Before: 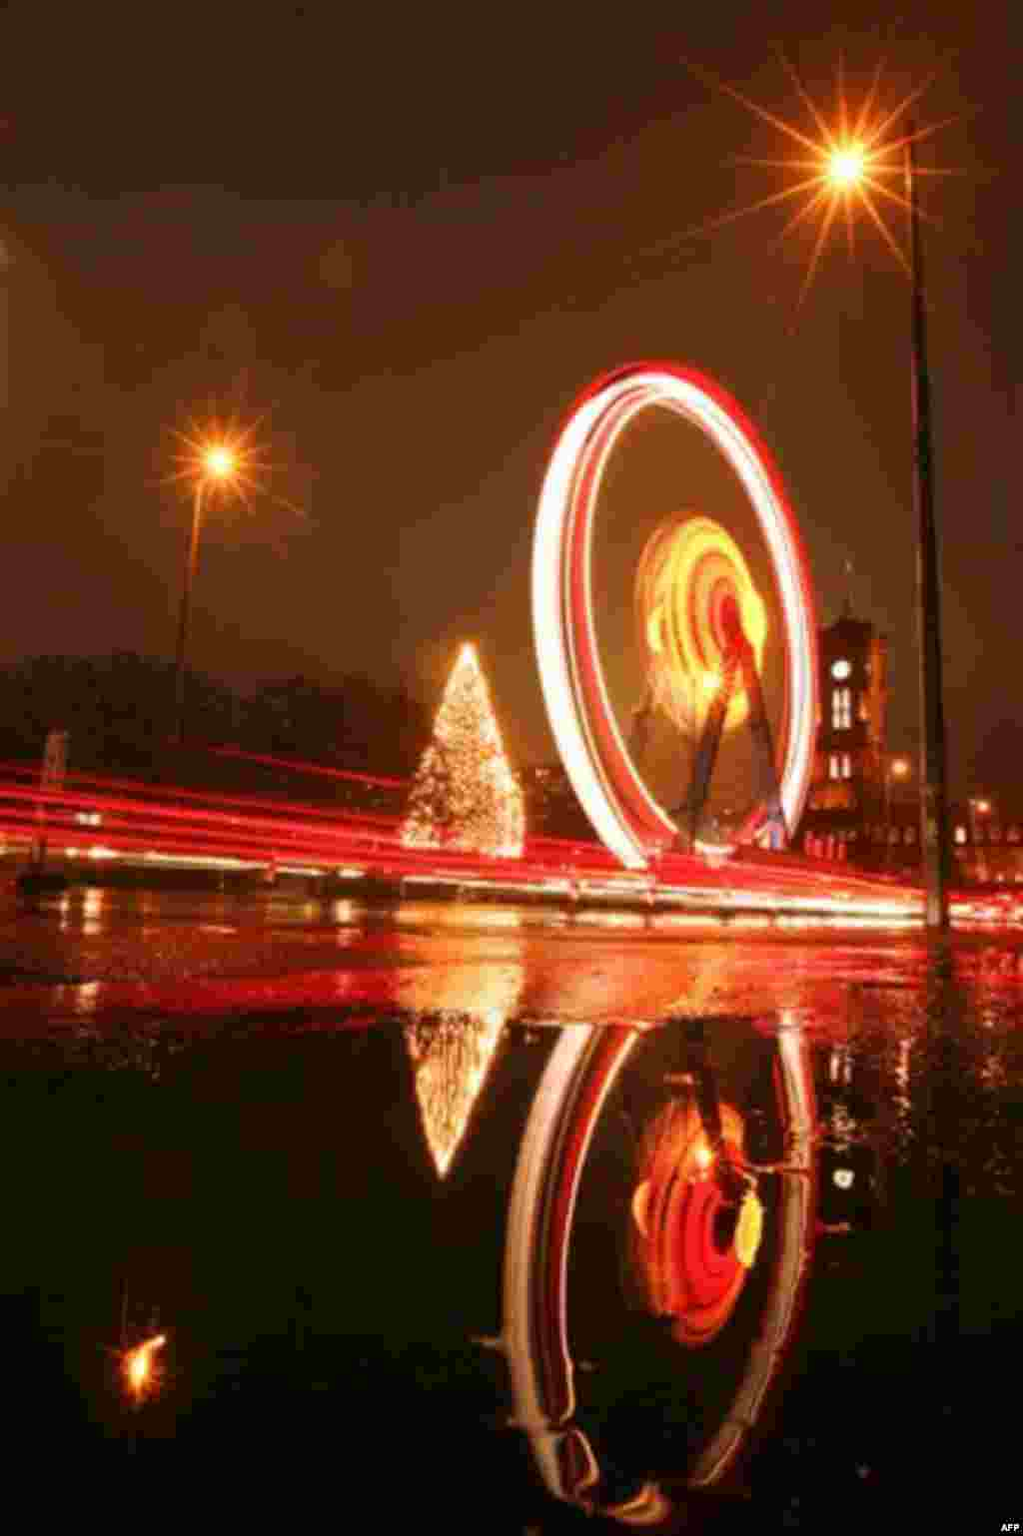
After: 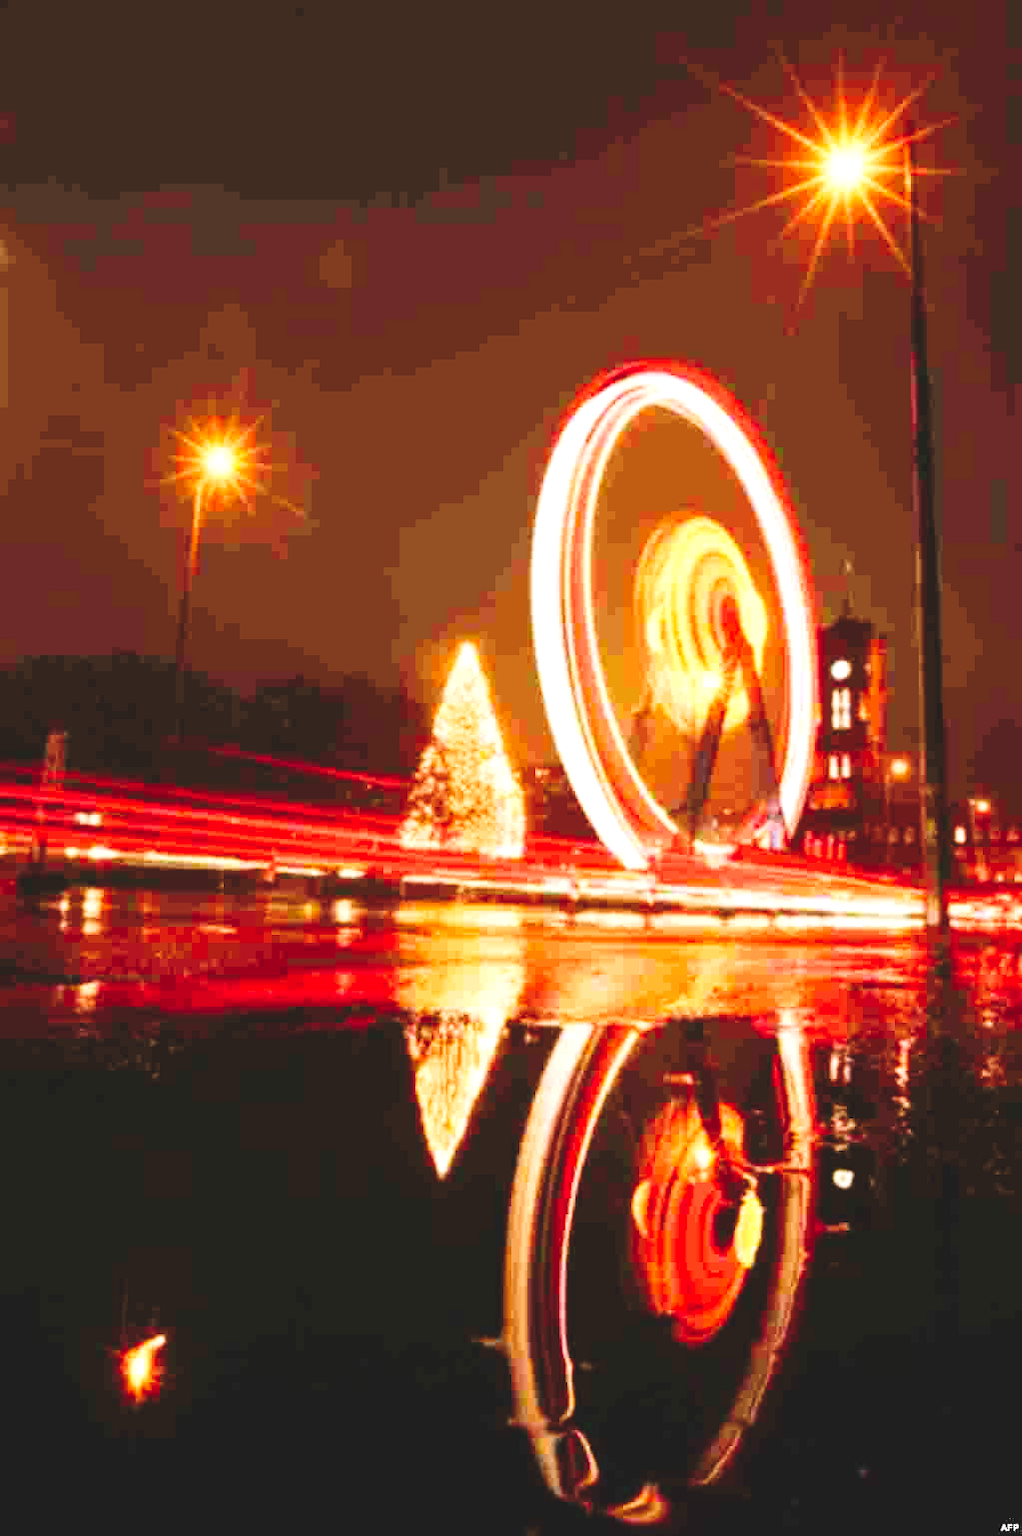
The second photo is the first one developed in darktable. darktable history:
exposure: black level correction -0.005, exposure 0.622 EV, compensate highlight preservation false
tone curve: curves: ch0 [(0, 0) (0.003, 0.108) (0.011, 0.108) (0.025, 0.108) (0.044, 0.113) (0.069, 0.113) (0.1, 0.121) (0.136, 0.136) (0.177, 0.16) (0.224, 0.192) (0.277, 0.246) (0.335, 0.324) (0.399, 0.419) (0.468, 0.518) (0.543, 0.622) (0.623, 0.721) (0.709, 0.815) (0.801, 0.893) (0.898, 0.949) (1, 1)], preserve colors none
